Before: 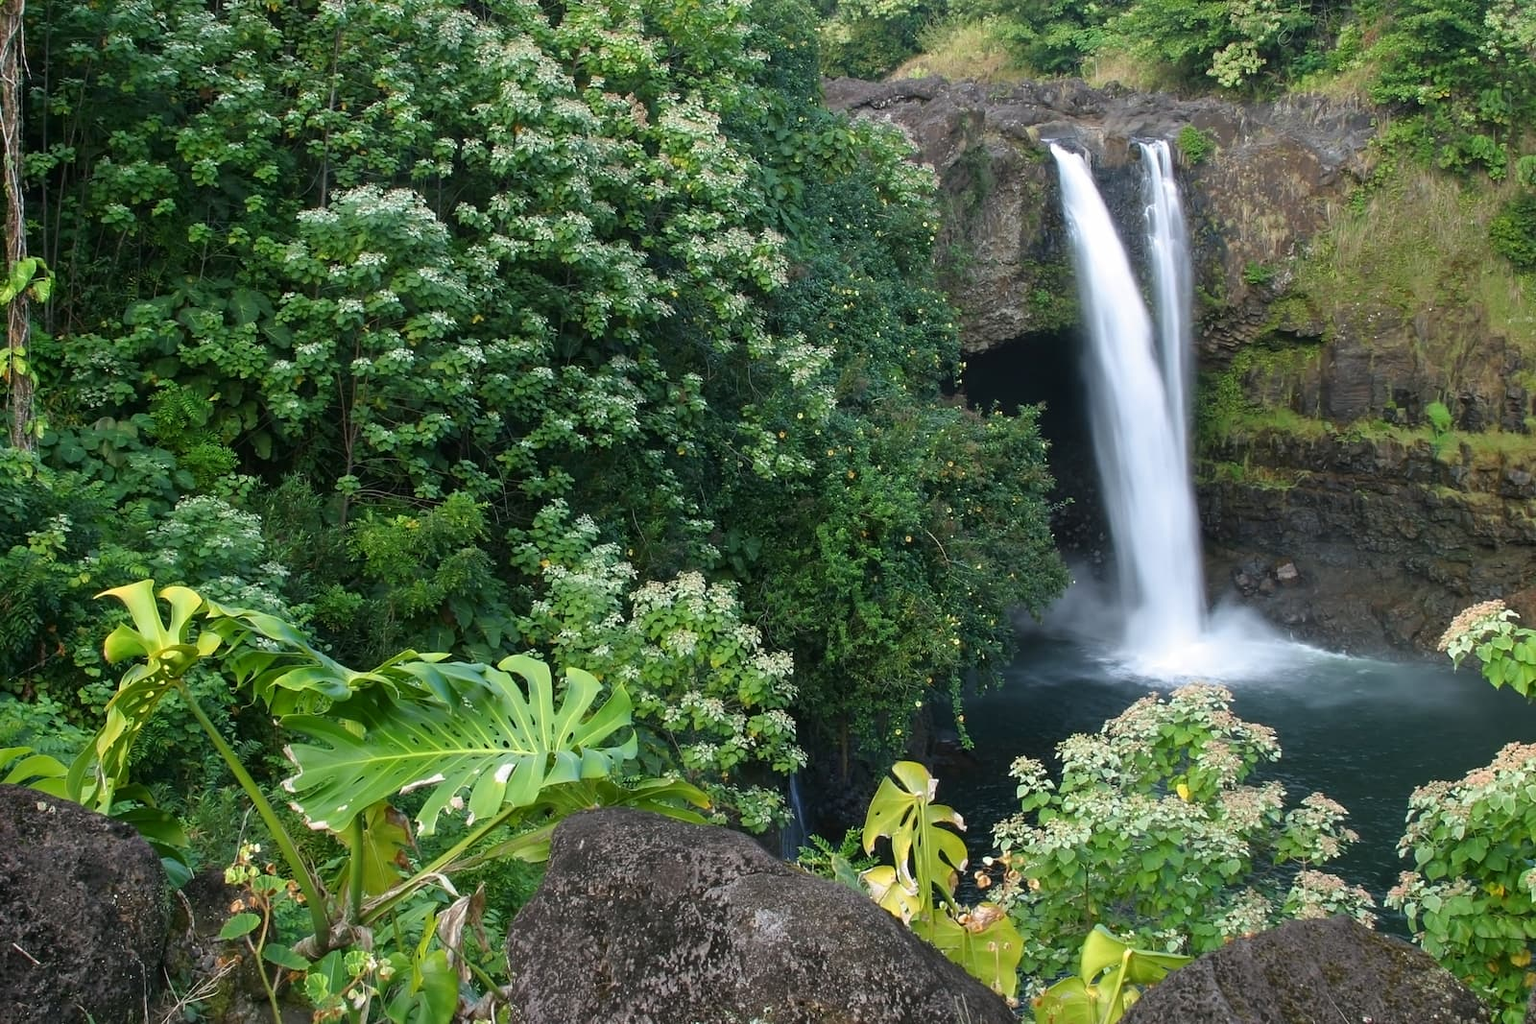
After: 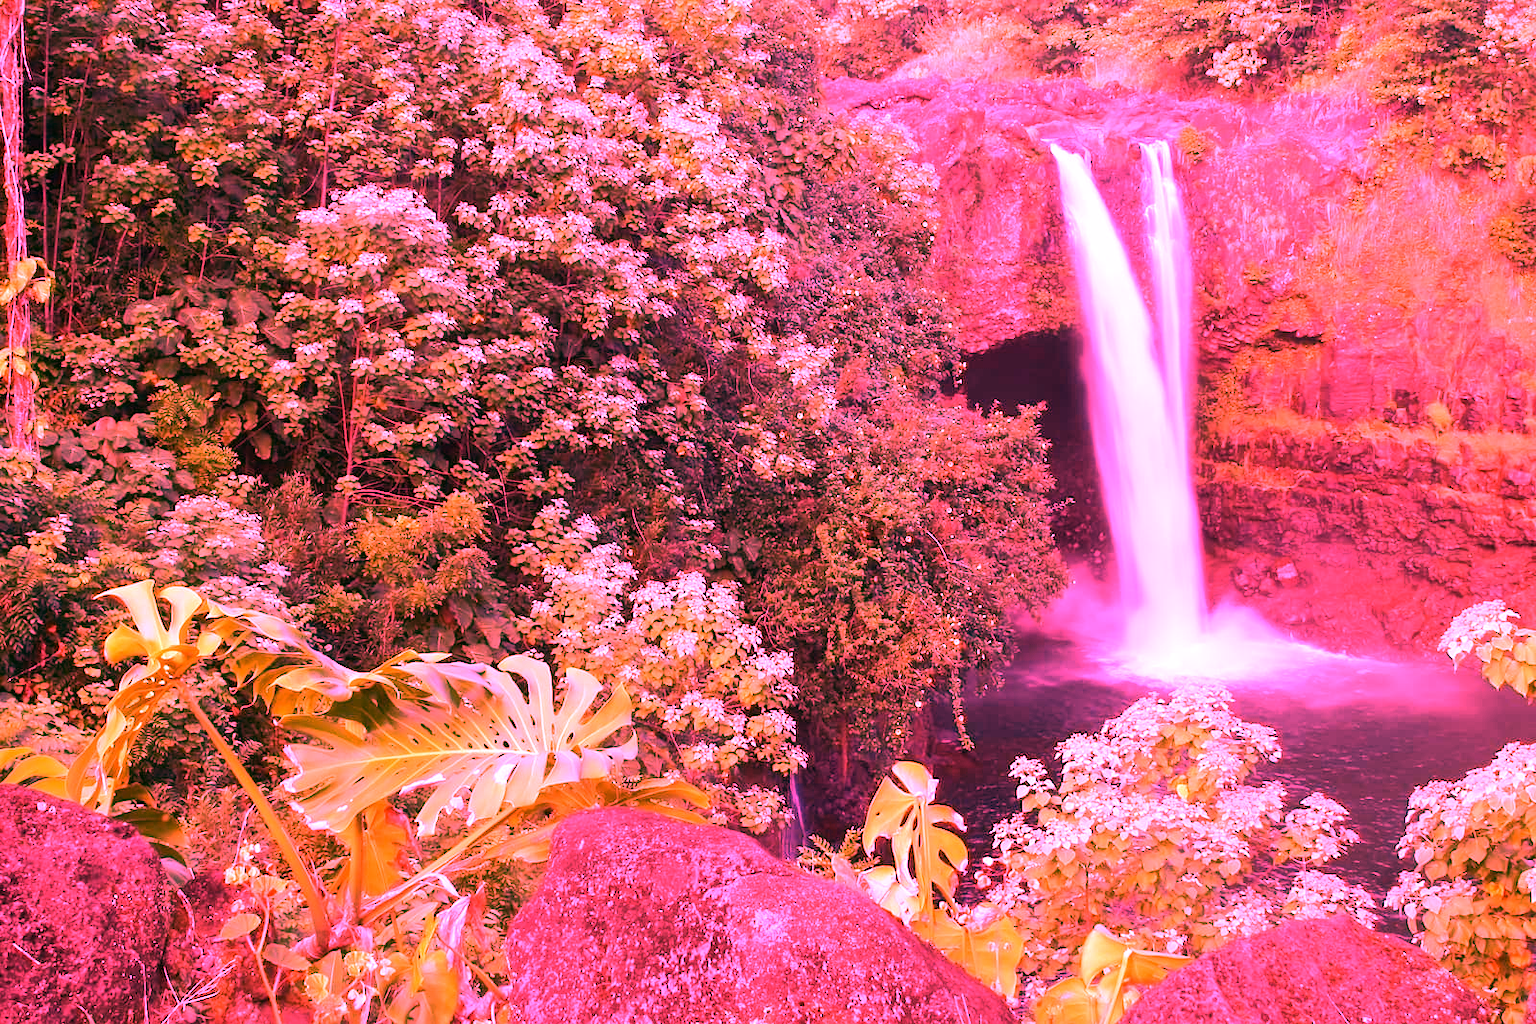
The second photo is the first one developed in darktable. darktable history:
white balance: red 4.26, blue 1.802
tone equalizer: on, module defaults
